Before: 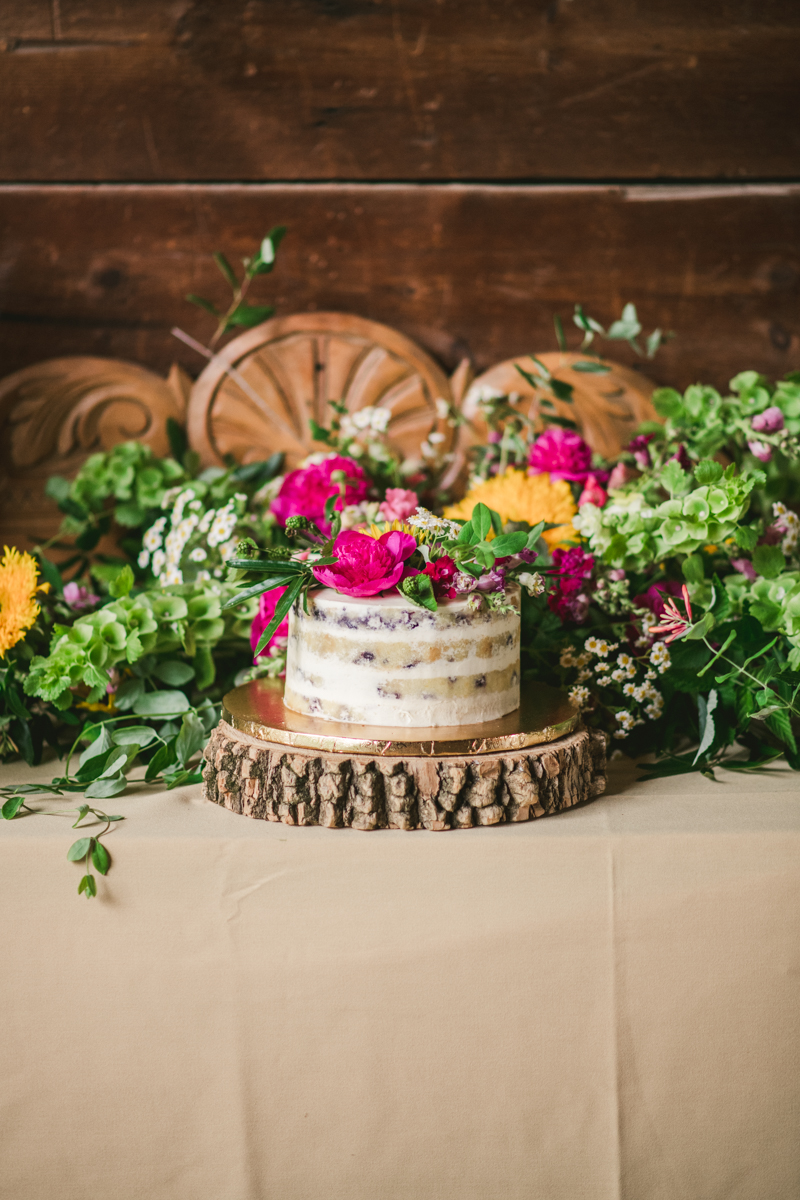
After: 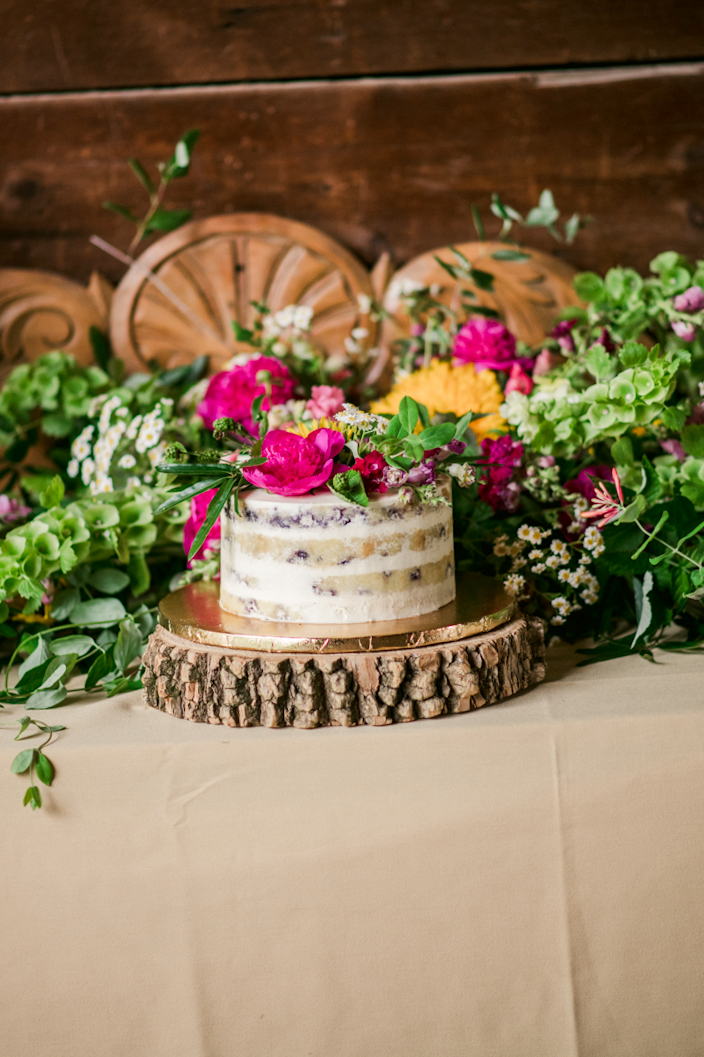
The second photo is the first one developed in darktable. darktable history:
exposure: black level correction 0.006, compensate highlight preservation false
crop and rotate: angle 2.73°, left 5.761%, top 5.702%
